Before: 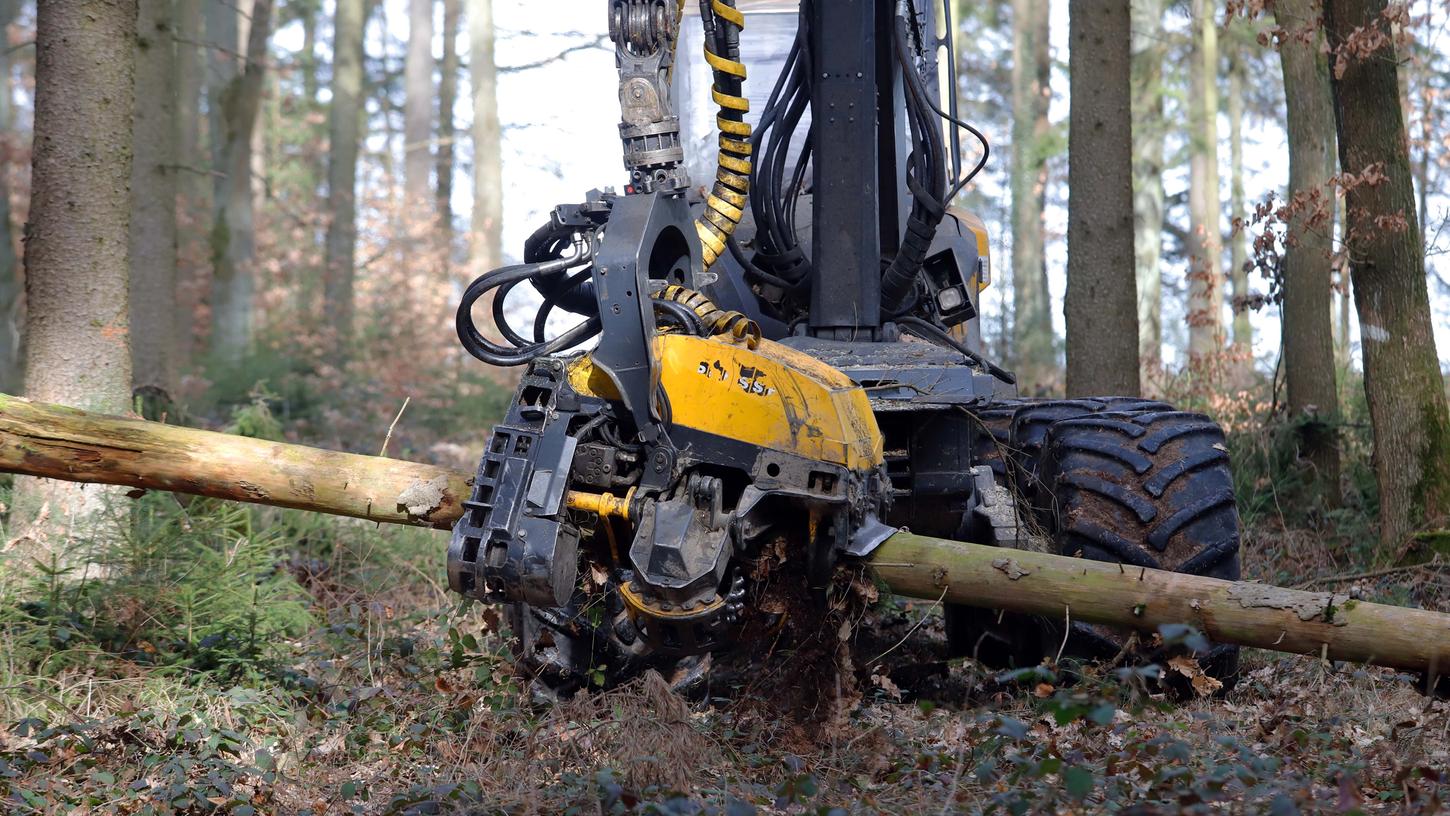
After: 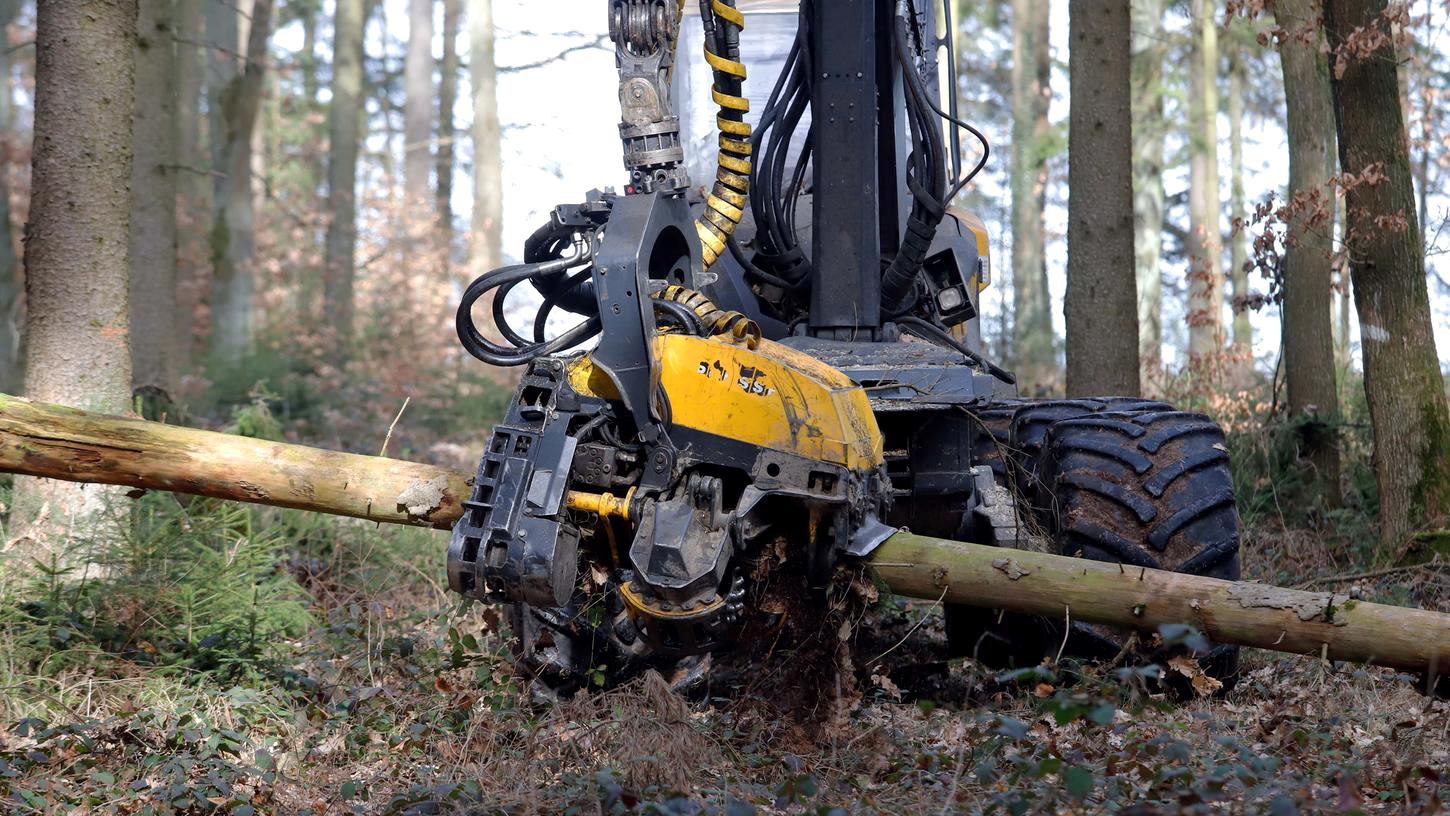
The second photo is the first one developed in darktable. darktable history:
local contrast: highlights 103%, shadows 101%, detail 119%, midtone range 0.2
